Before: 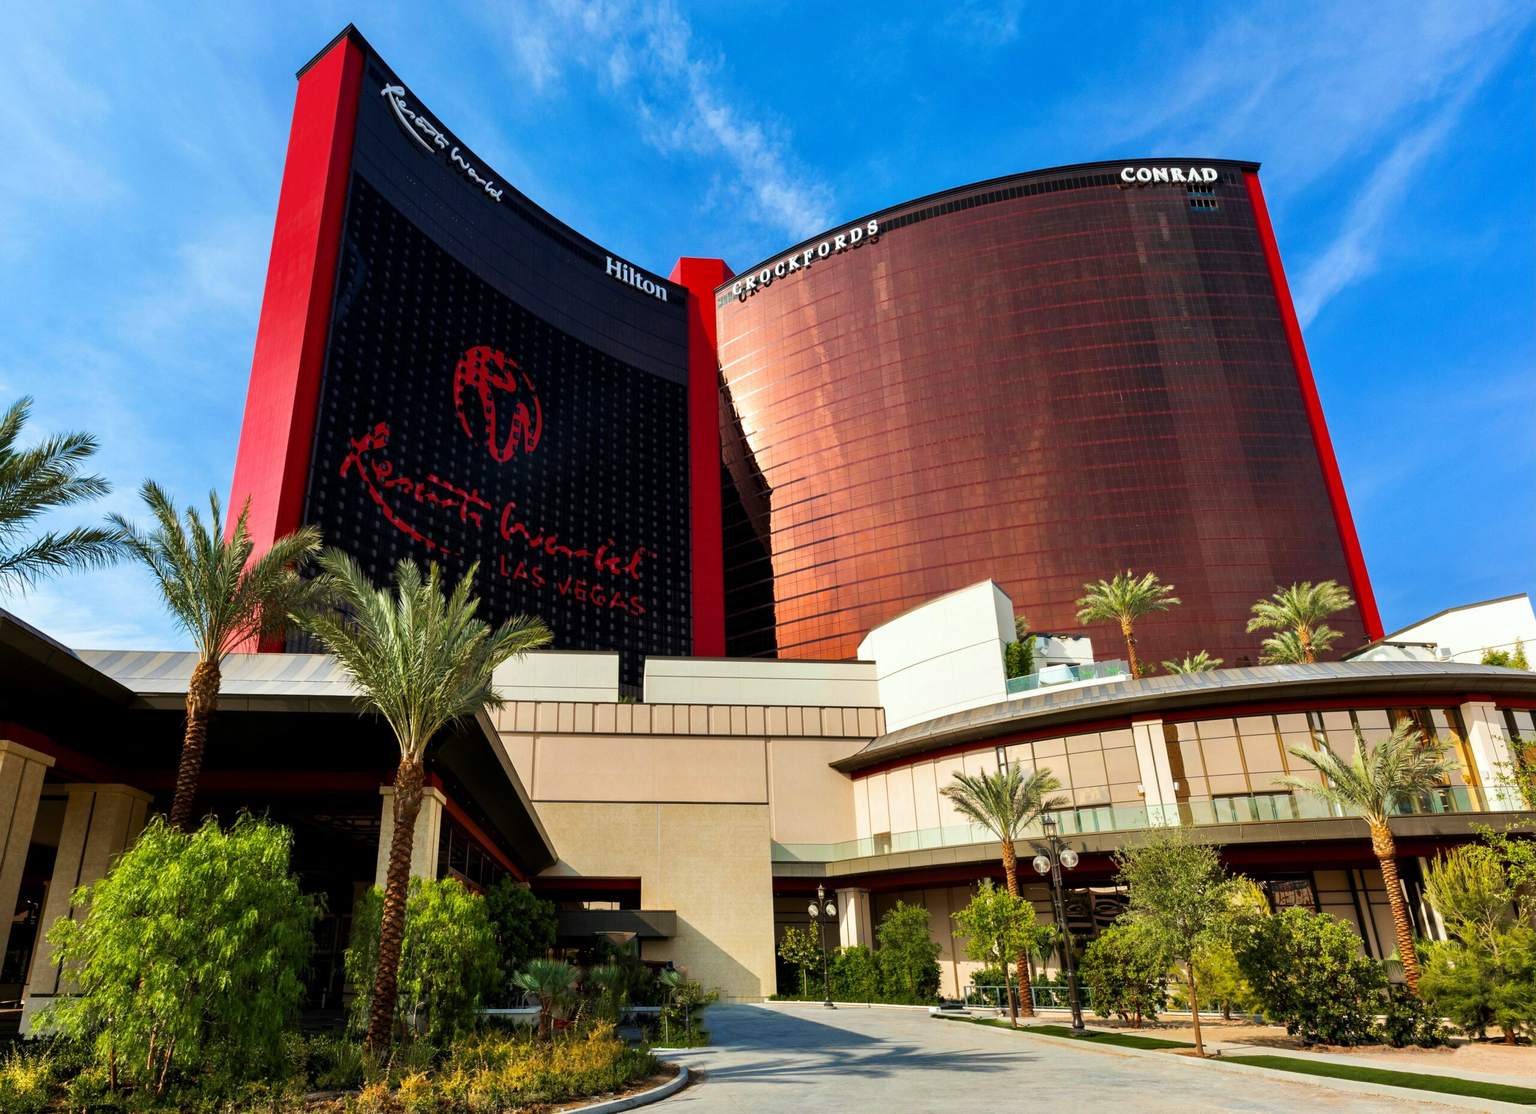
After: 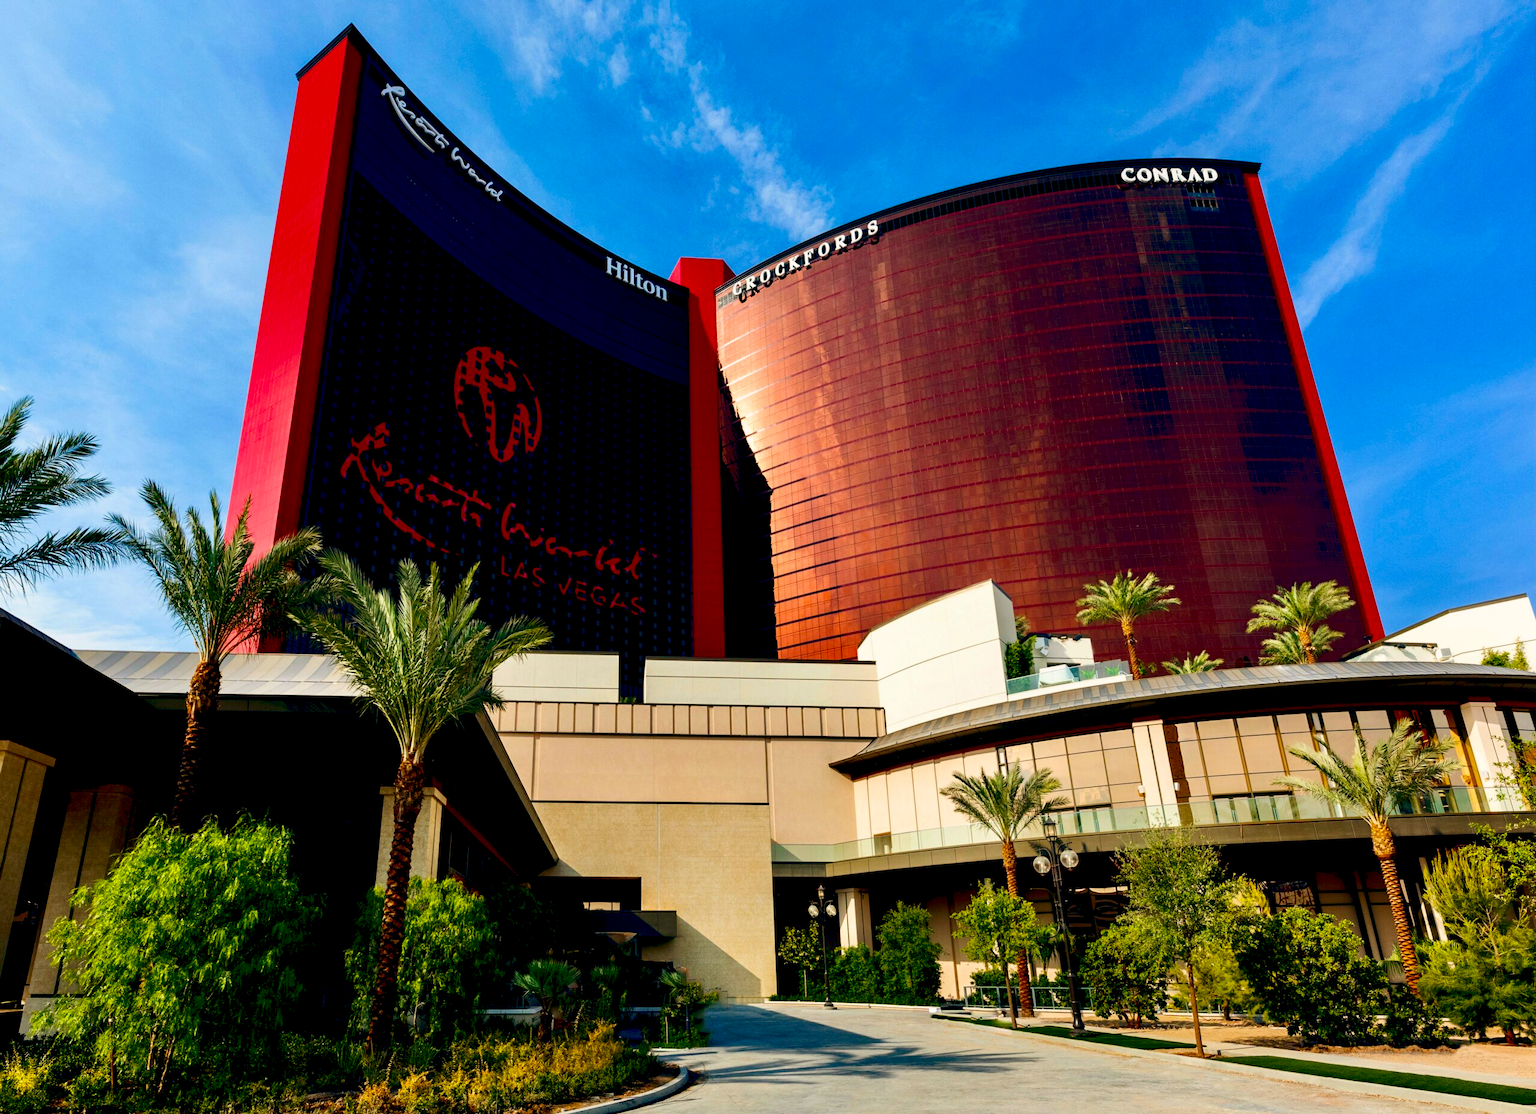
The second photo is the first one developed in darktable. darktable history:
contrast brightness saturation: contrast 0.12, brightness -0.12, saturation 0.2
color balance: lift [0.975, 0.993, 1, 1.015], gamma [1.1, 1, 1, 0.945], gain [1, 1.04, 1, 0.95]
